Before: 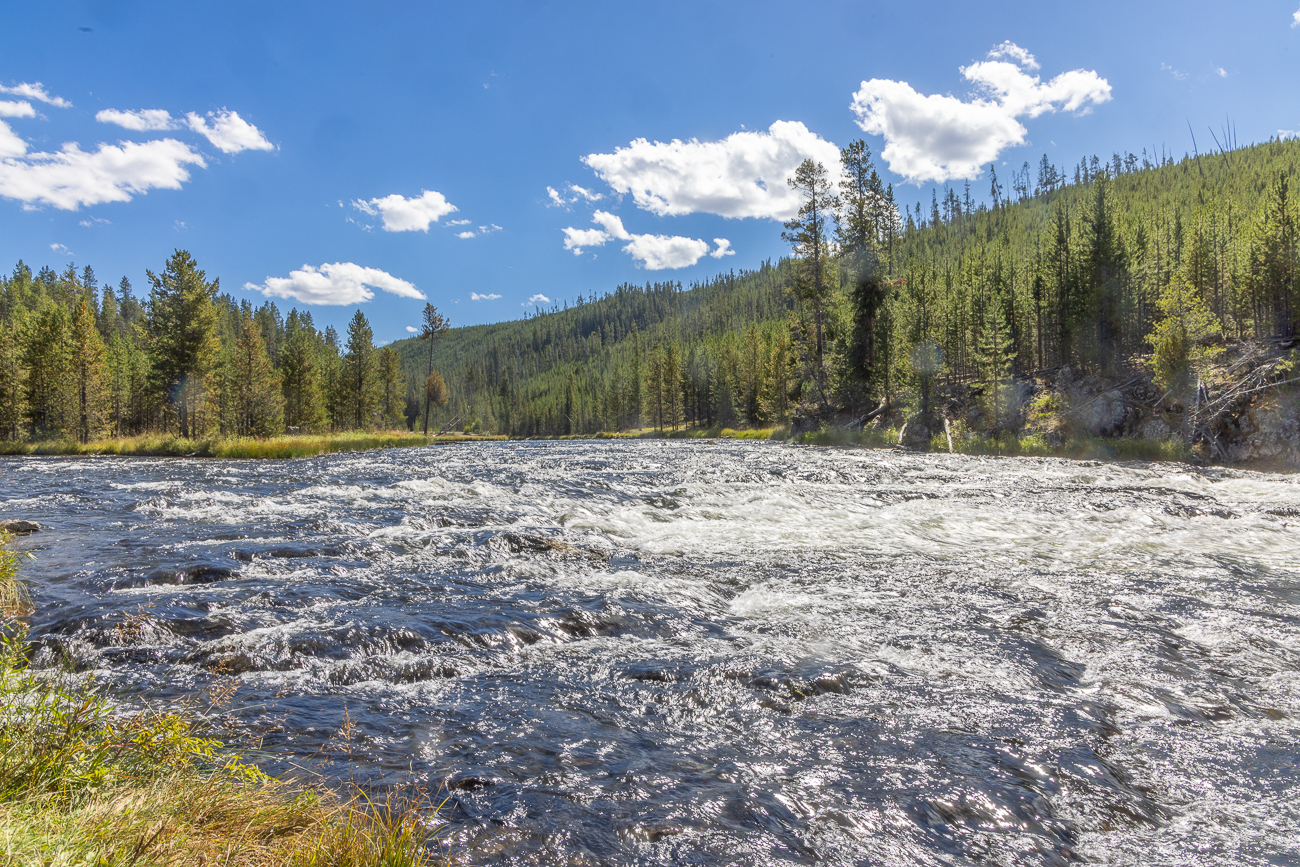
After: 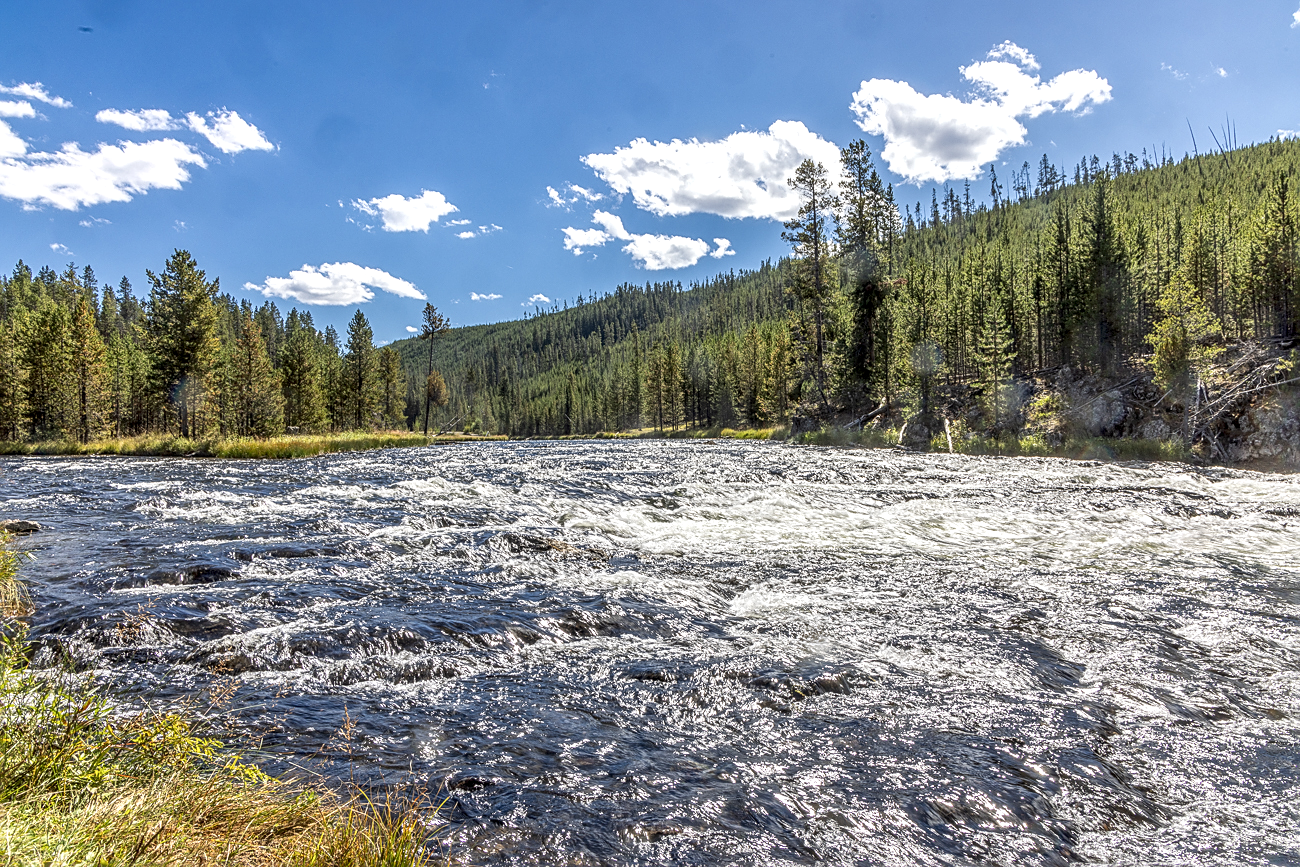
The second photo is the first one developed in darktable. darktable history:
sharpen: on, module defaults
local contrast: detail 150%
